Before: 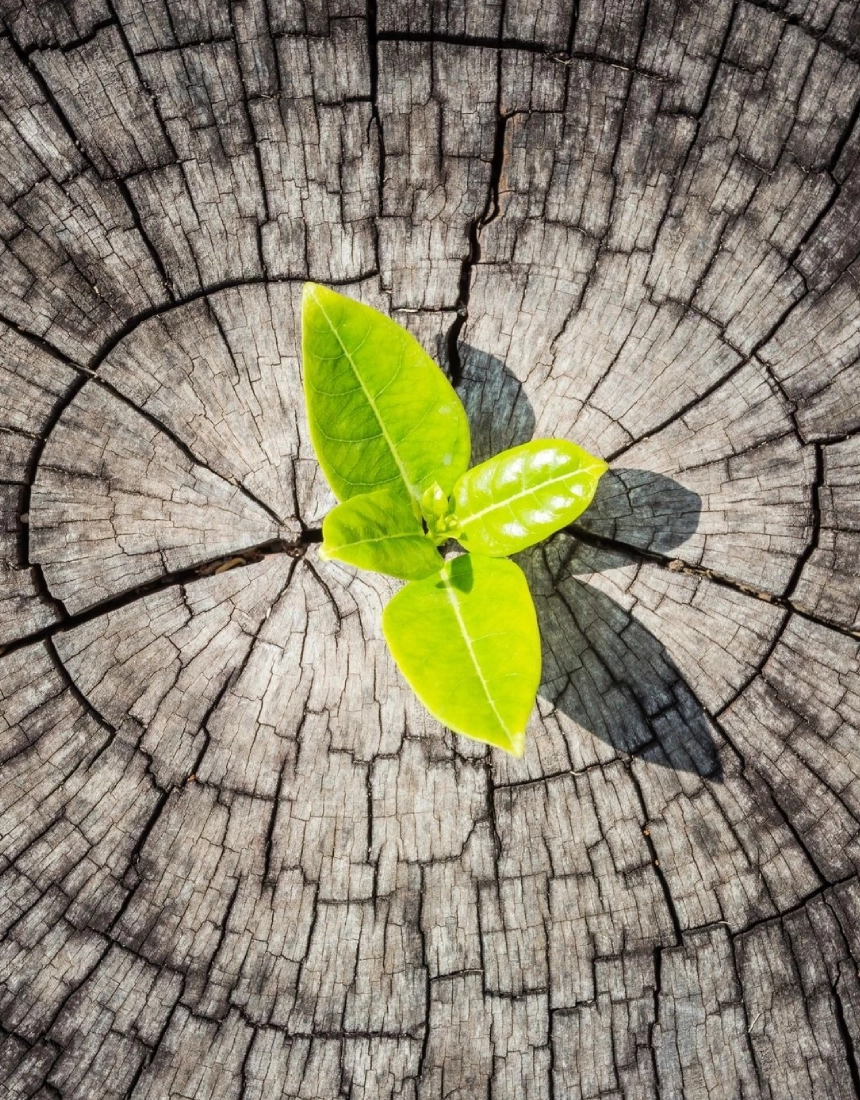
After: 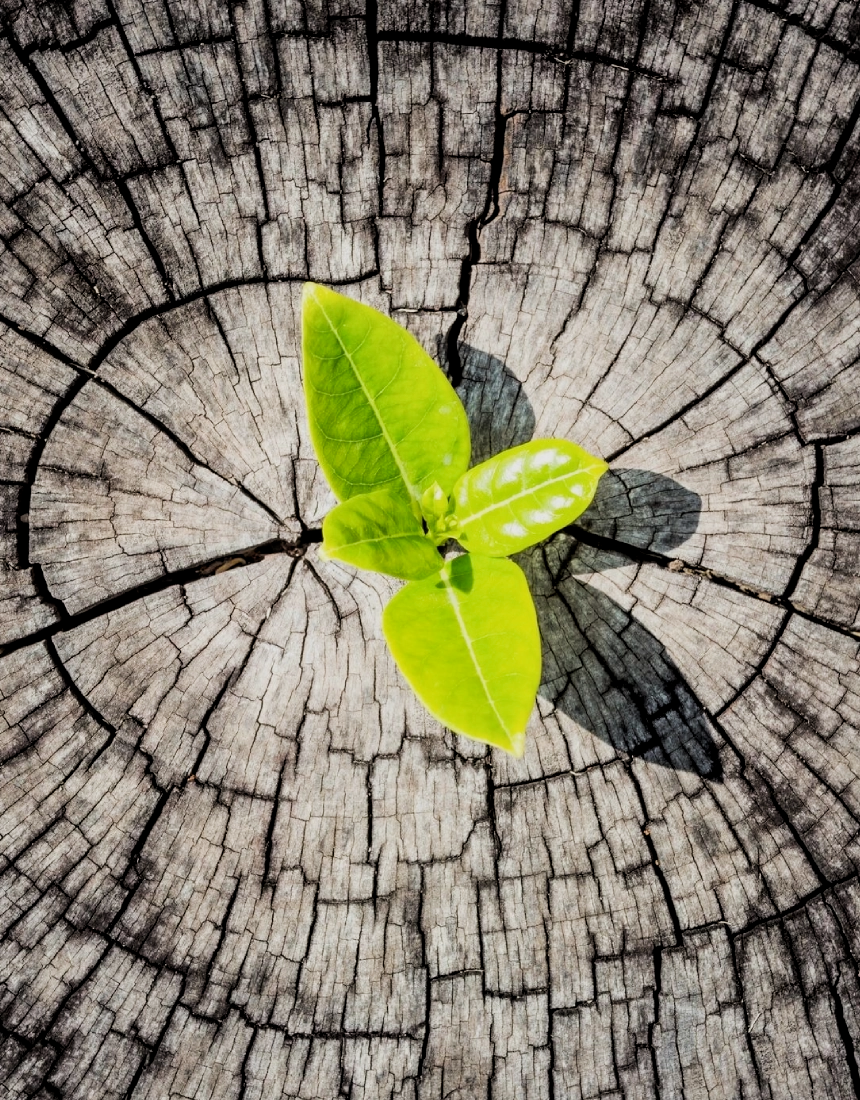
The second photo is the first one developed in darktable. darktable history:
shadows and highlights: shadows 37.27, highlights -28.18, soften with gaussian
filmic rgb: black relative exposure -5 EV, hardness 2.88, contrast 1.2
local contrast: mode bilateral grid, contrast 20, coarseness 50, detail 130%, midtone range 0.2
